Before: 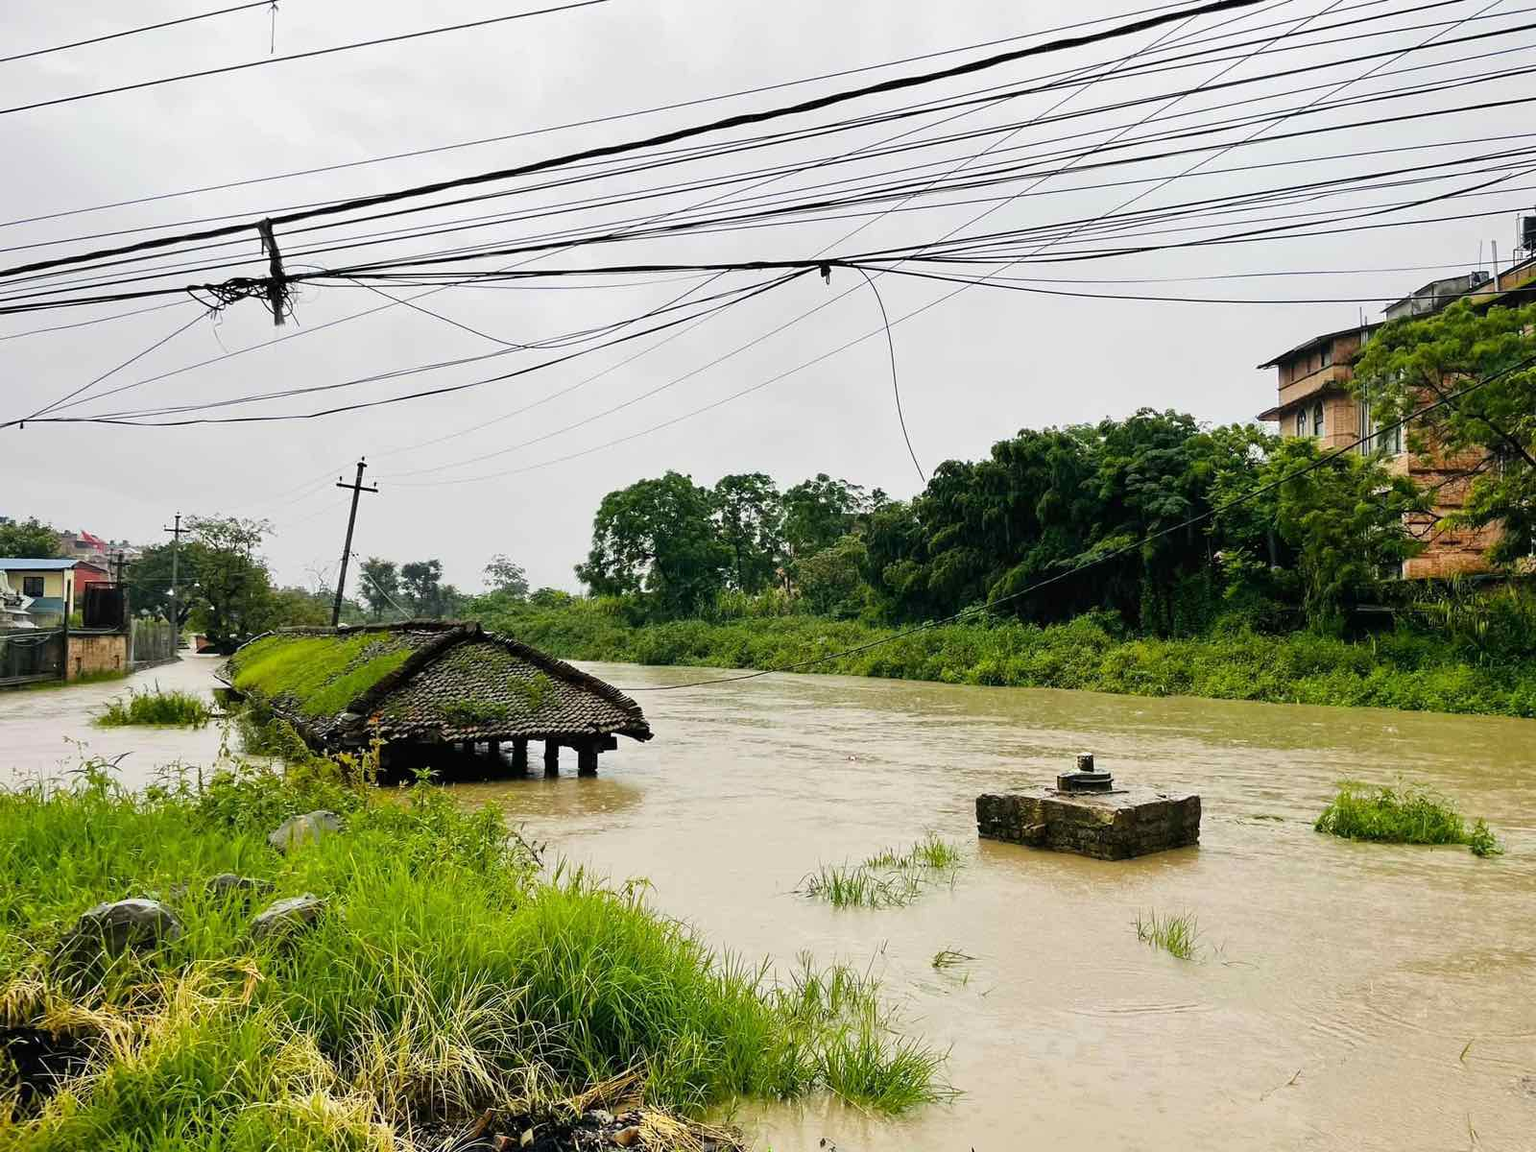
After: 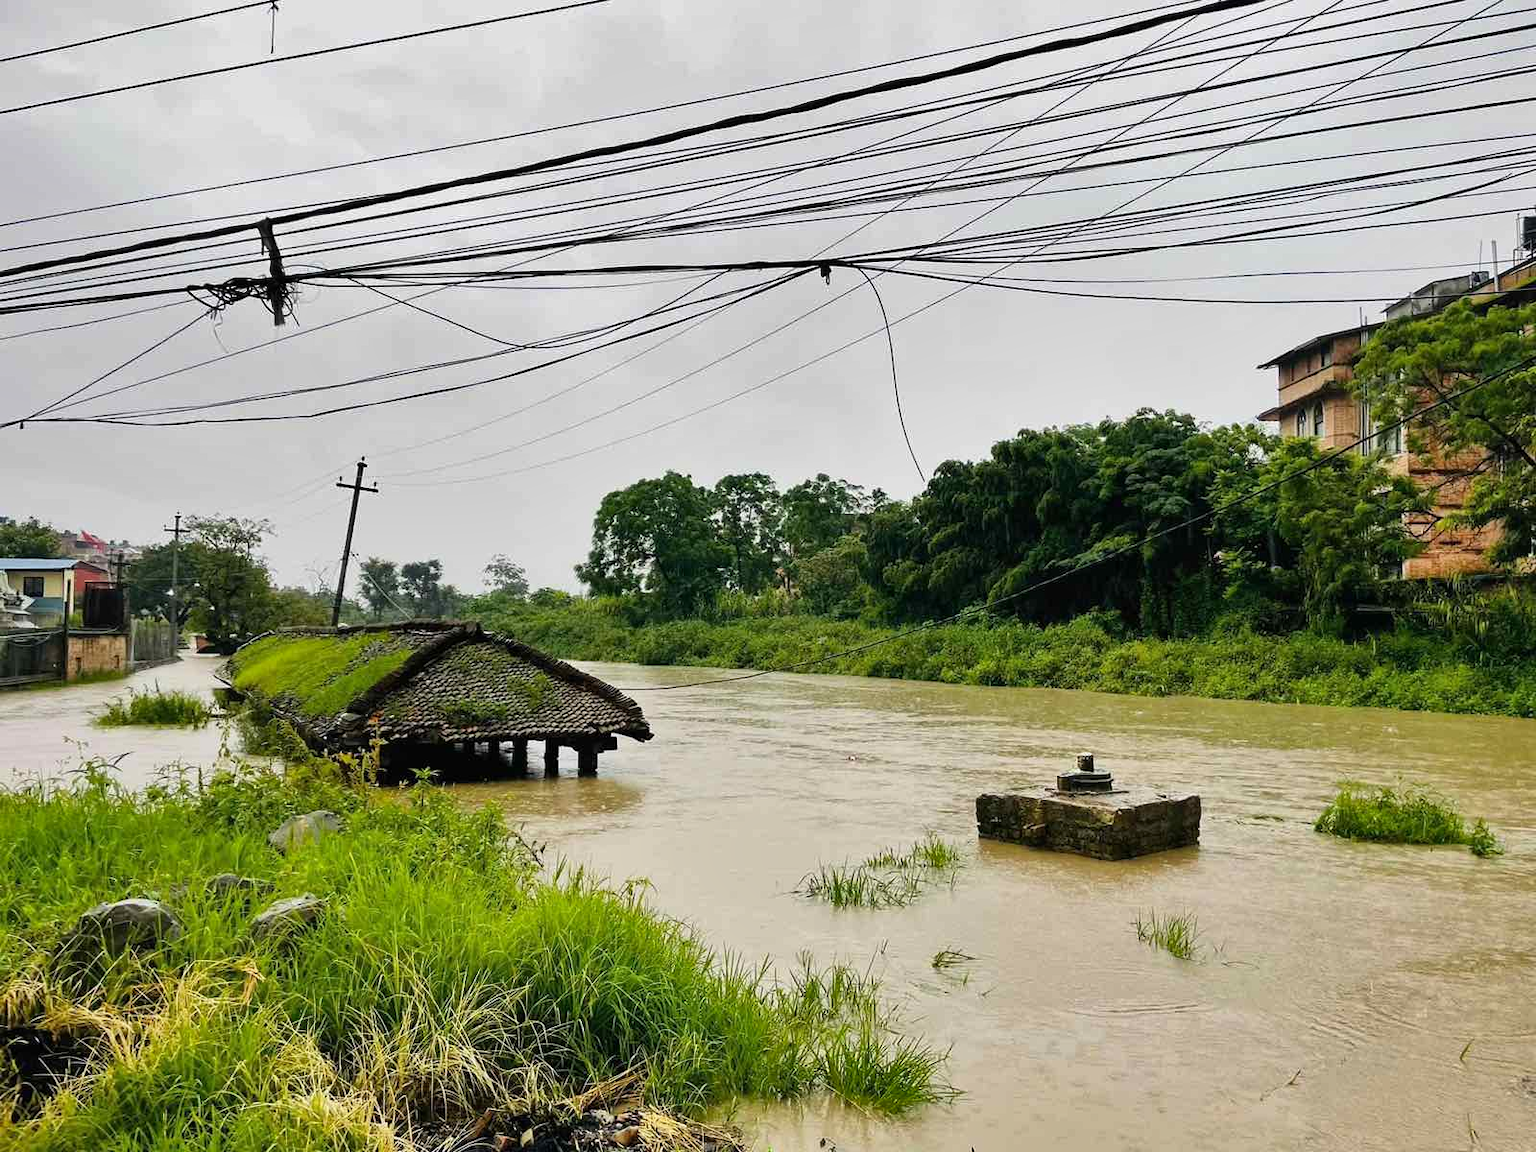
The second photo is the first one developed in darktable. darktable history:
shadows and highlights: shadows 43.41, white point adjustment -1.32, soften with gaussian
